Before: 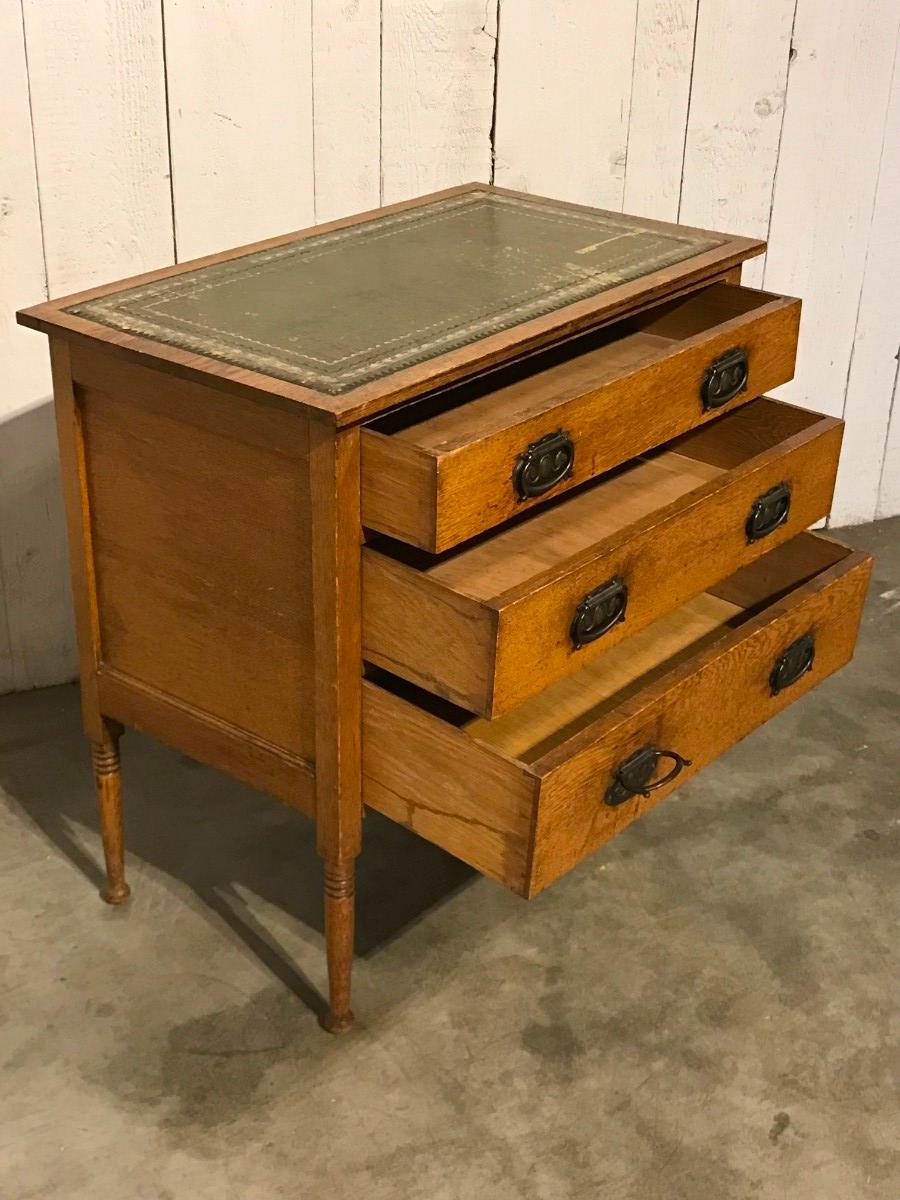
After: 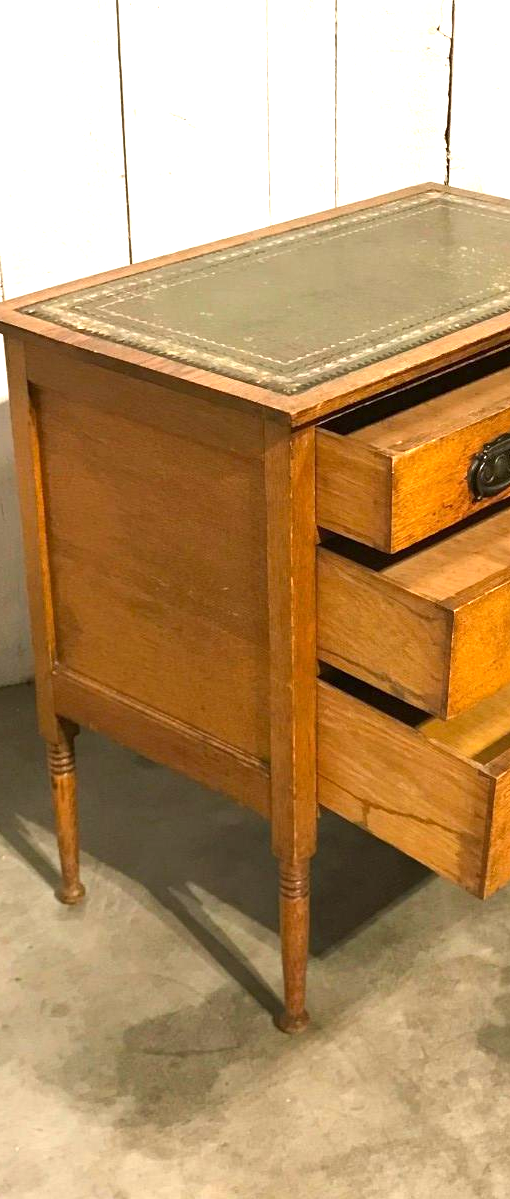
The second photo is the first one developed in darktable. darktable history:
tone equalizer: edges refinement/feathering 500, mask exposure compensation -1.57 EV, preserve details no
exposure: exposure 0.924 EV, compensate exposure bias true, compensate highlight preservation false
crop: left 5.109%, right 38.146%
